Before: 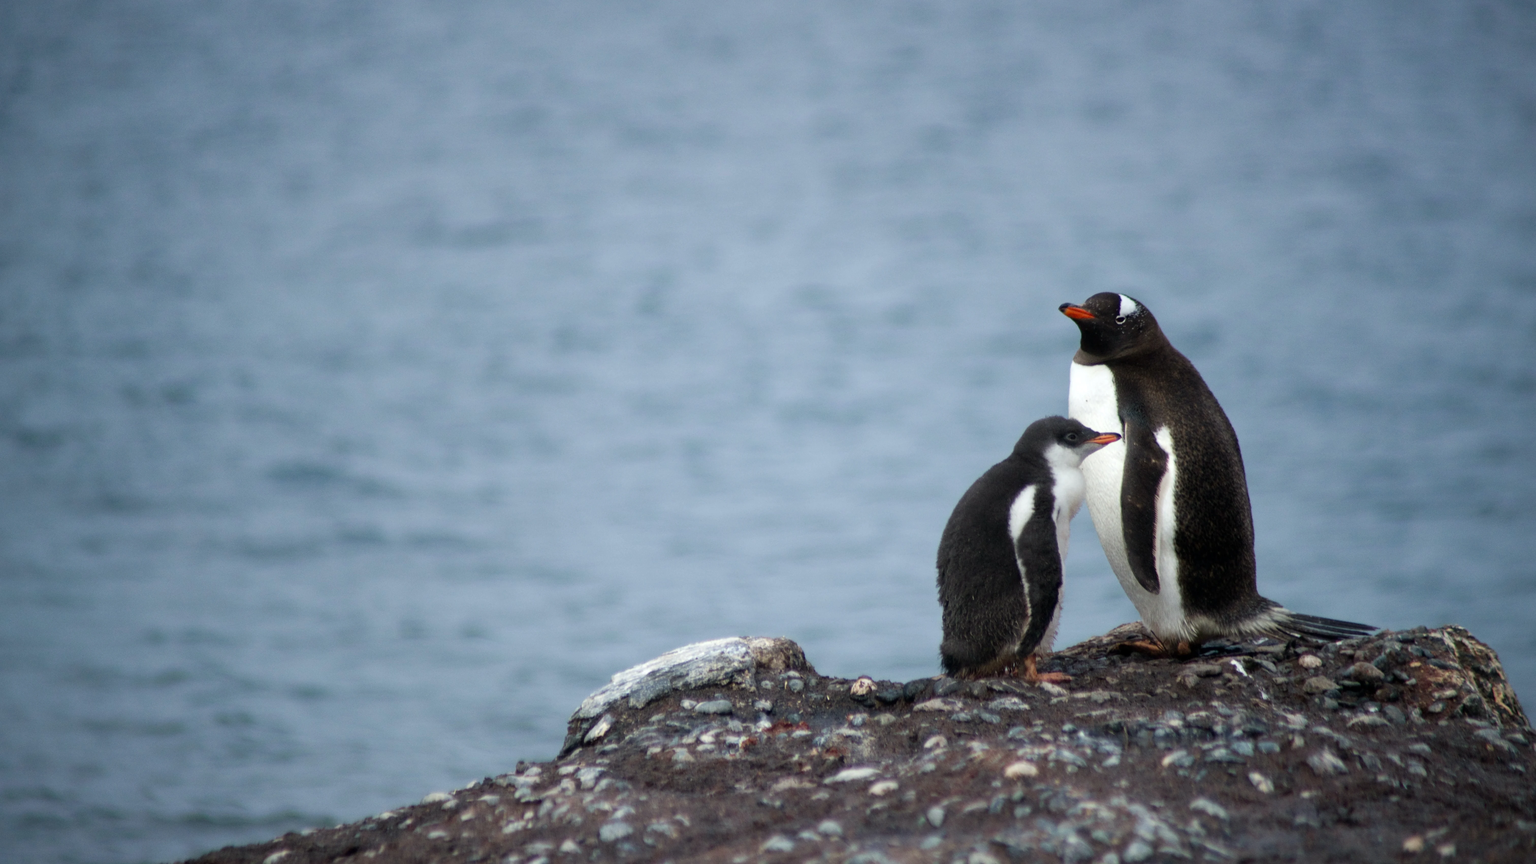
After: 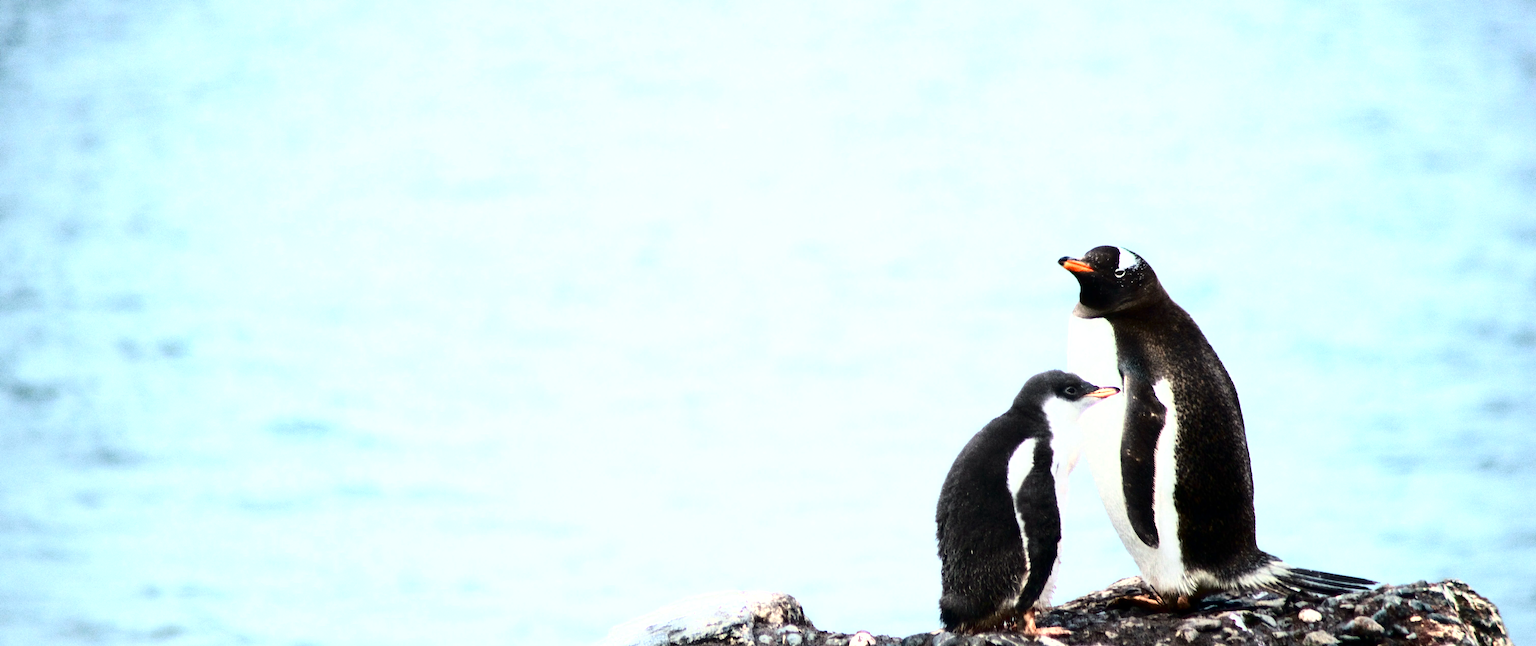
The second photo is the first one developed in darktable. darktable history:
exposure: exposure 0.643 EV, compensate highlight preservation false
crop: left 0.316%, top 5.557%, bottom 19.808%
base curve: curves: ch0 [(0, 0) (0.026, 0.03) (0.109, 0.232) (0.351, 0.748) (0.669, 0.968) (1, 1)]
contrast brightness saturation: contrast 0.202, brightness -0.101, saturation 0.096
color zones: curves: ch0 [(0.018, 0.548) (0.224, 0.64) (0.425, 0.447) (0.675, 0.575) (0.732, 0.579)]; ch1 [(0.066, 0.487) (0.25, 0.5) (0.404, 0.43) (0.75, 0.421) (0.956, 0.421)]; ch2 [(0.044, 0.561) (0.215, 0.465) (0.399, 0.544) (0.465, 0.548) (0.614, 0.447) (0.724, 0.43) (0.882, 0.623) (0.956, 0.632)]
